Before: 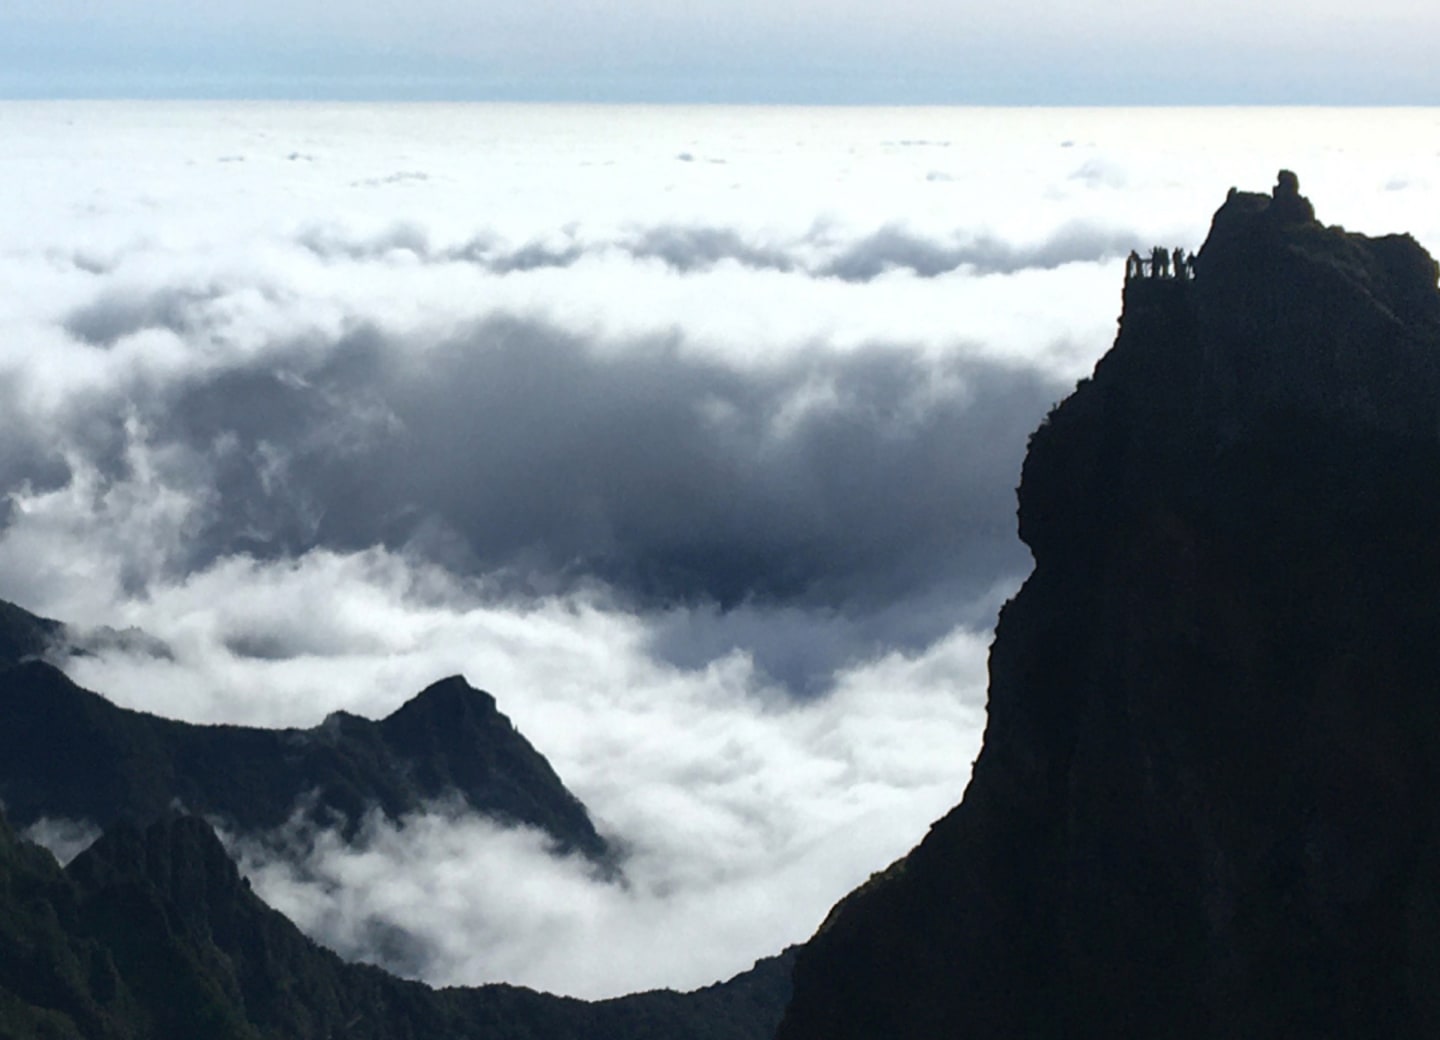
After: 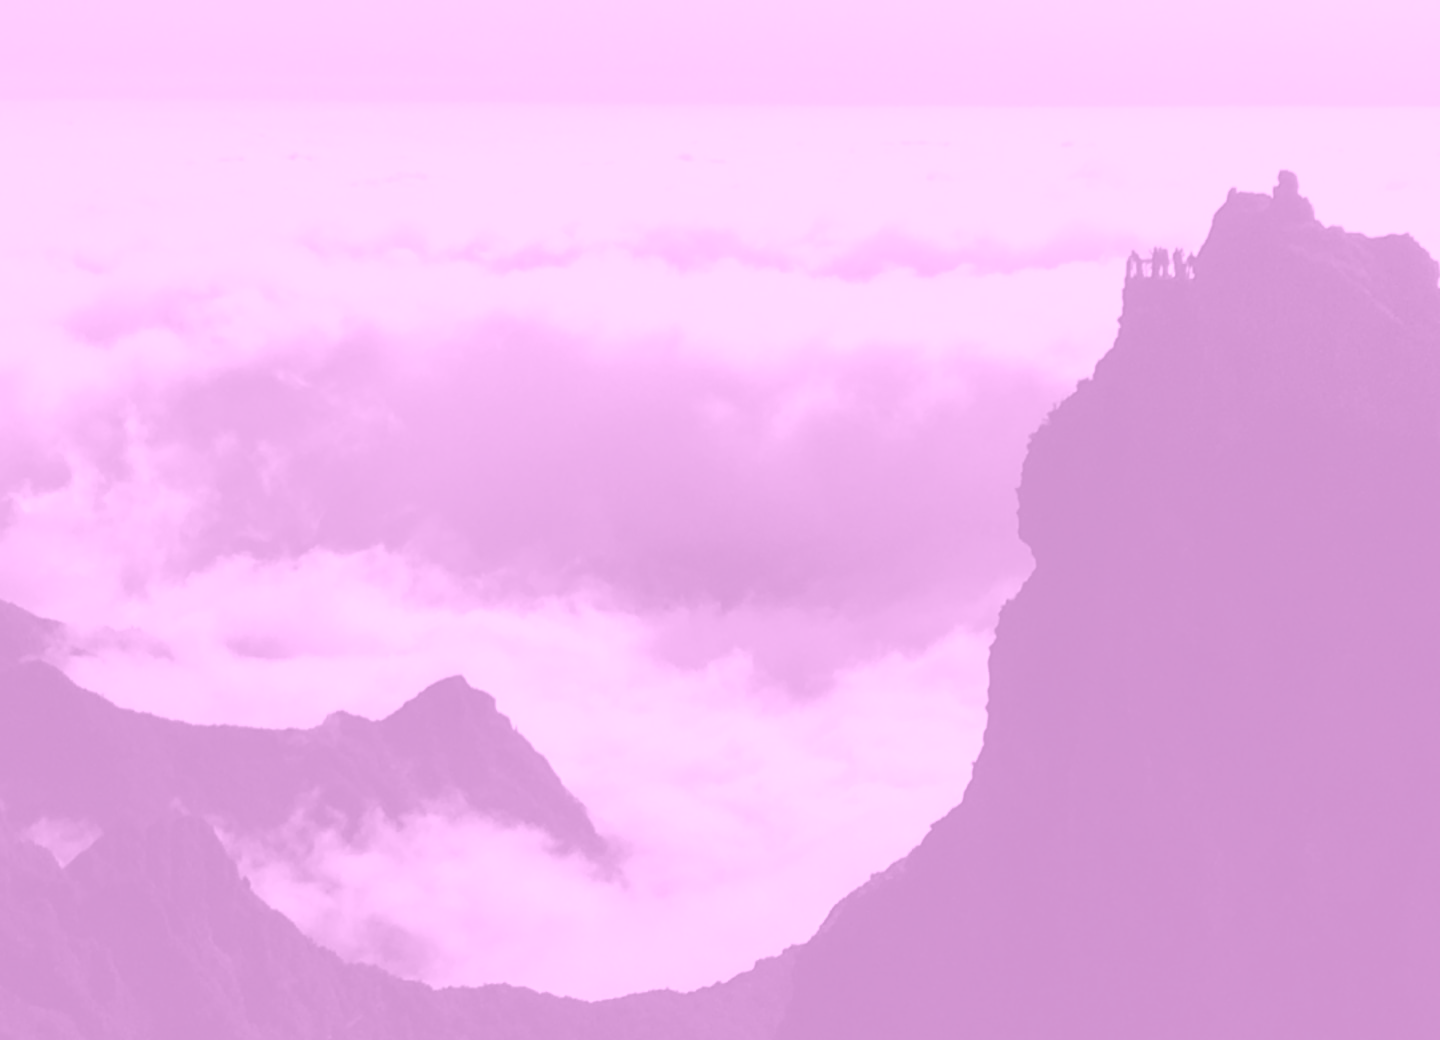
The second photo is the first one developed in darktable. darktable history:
exposure: exposure -0.462 EV, compensate highlight preservation false
colorize: hue 331.2°, saturation 69%, source mix 30.28%, lightness 69.02%, version 1
